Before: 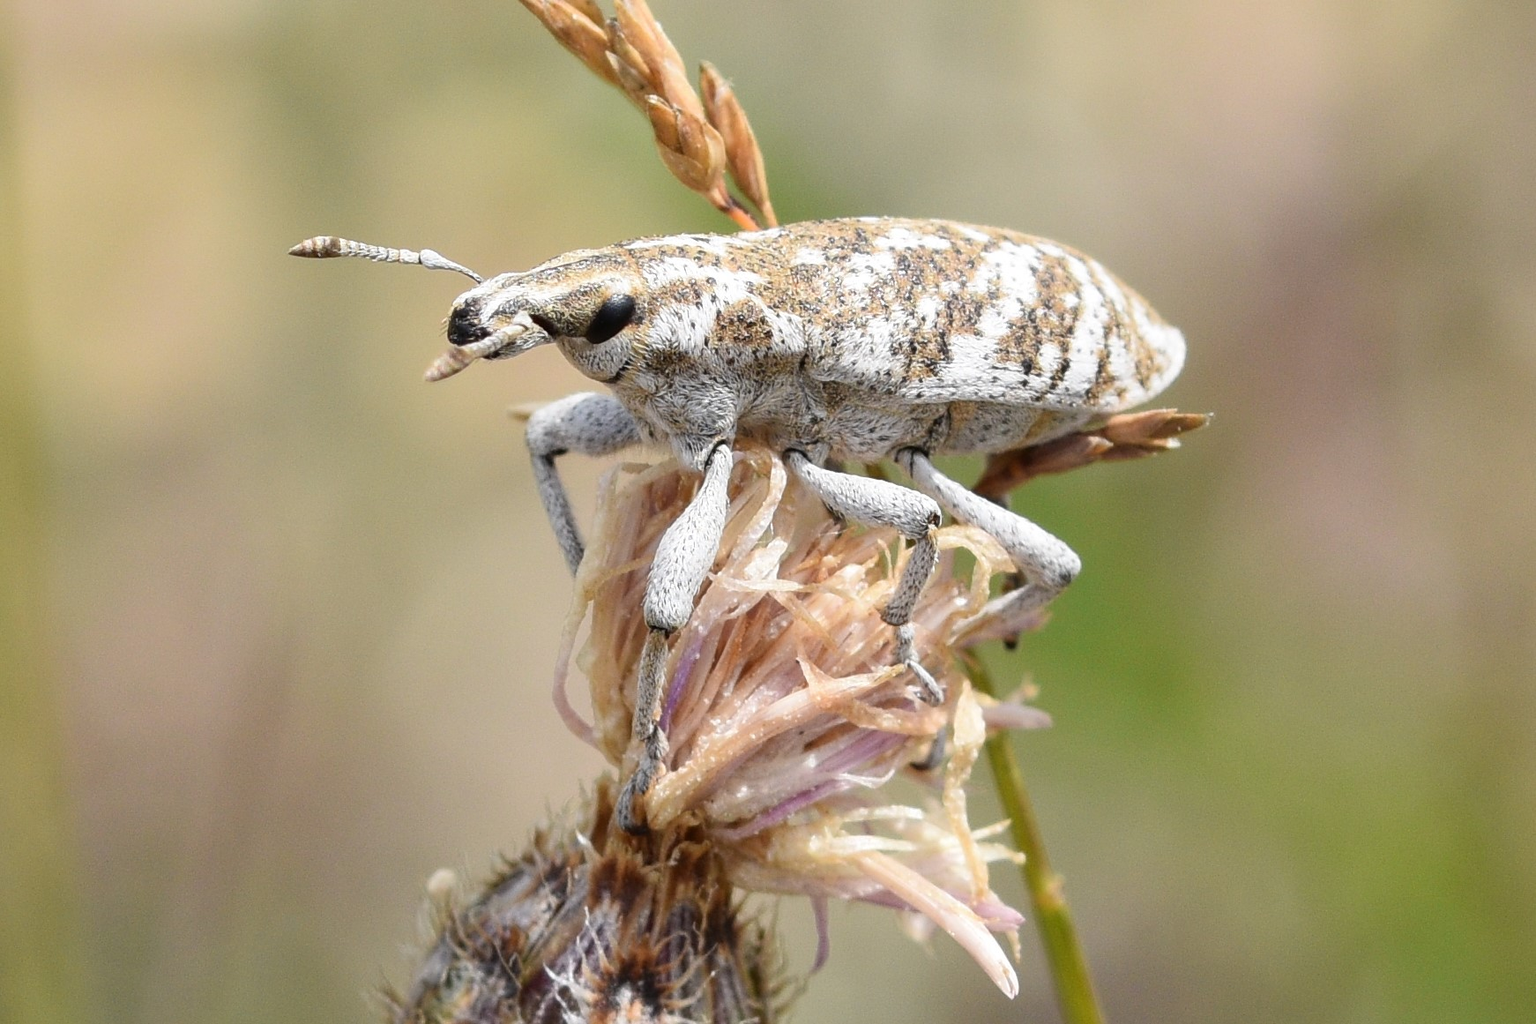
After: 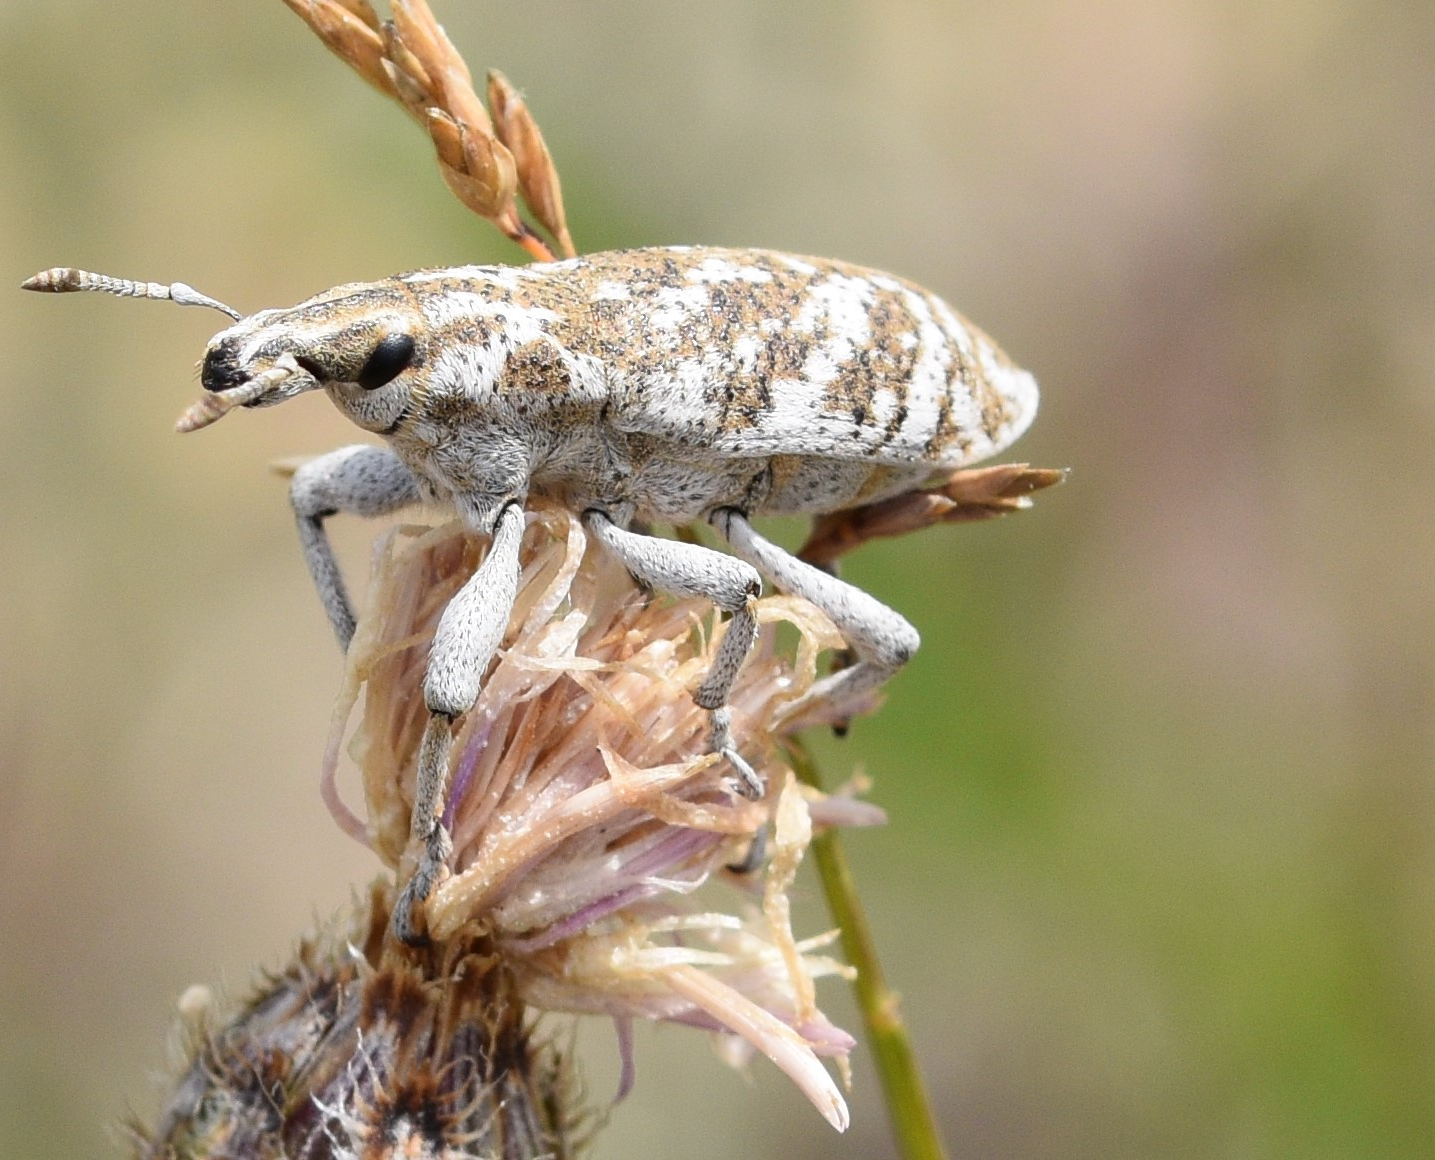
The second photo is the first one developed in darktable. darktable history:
crop: left 17.594%, bottom 0.042%
